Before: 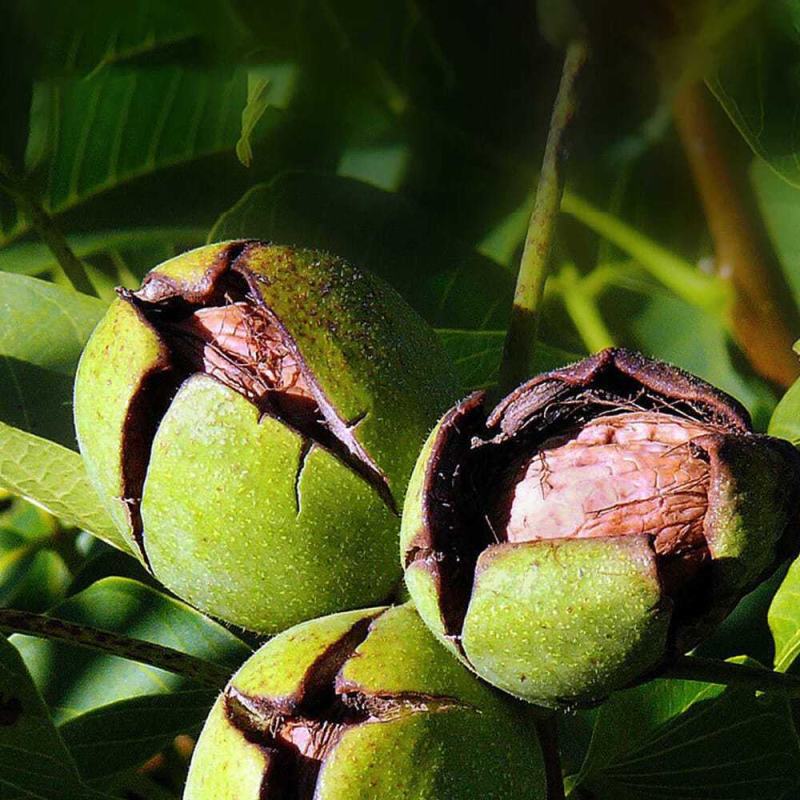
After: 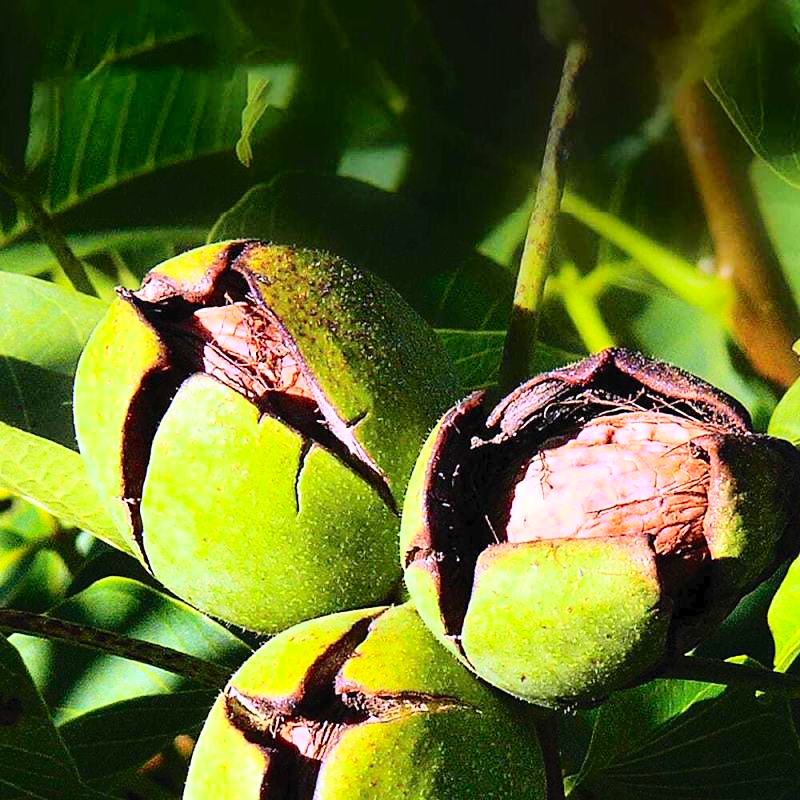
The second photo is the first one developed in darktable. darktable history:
contrast brightness saturation: contrast 0.244, brightness 0.258, saturation 0.38
sharpen: amount 0.216
tone curve: curves: ch0 [(0, 0) (0.003, 0.015) (0.011, 0.019) (0.025, 0.027) (0.044, 0.041) (0.069, 0.055) (0.1, 0.079) (0.136, 0.099) (0.177, 0.149) (0.224, 0.216) (0.277, 0.292) (0.335, 0.383) (0.399, 0.474) (0.468, 0.556) (0.543, 0.632) (0.623, 0.711) (0.709, 0.789) (0.801, 0.871) (0.898, 0.944) (1, 1)], color space Lab, independent channels, preserve colors none
